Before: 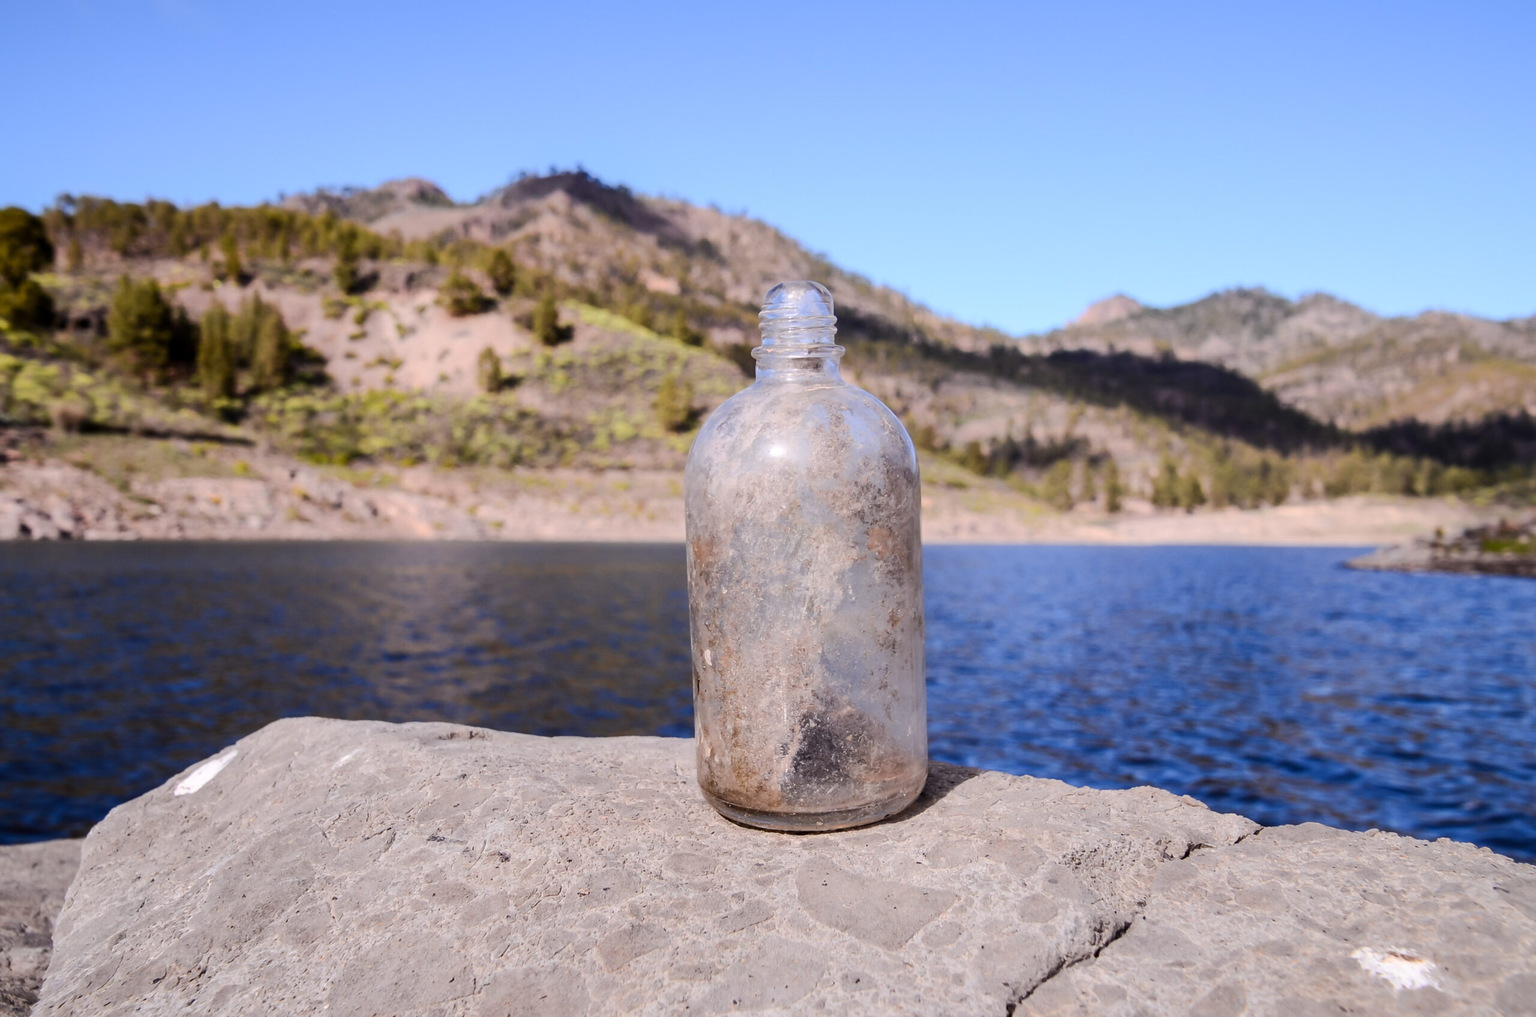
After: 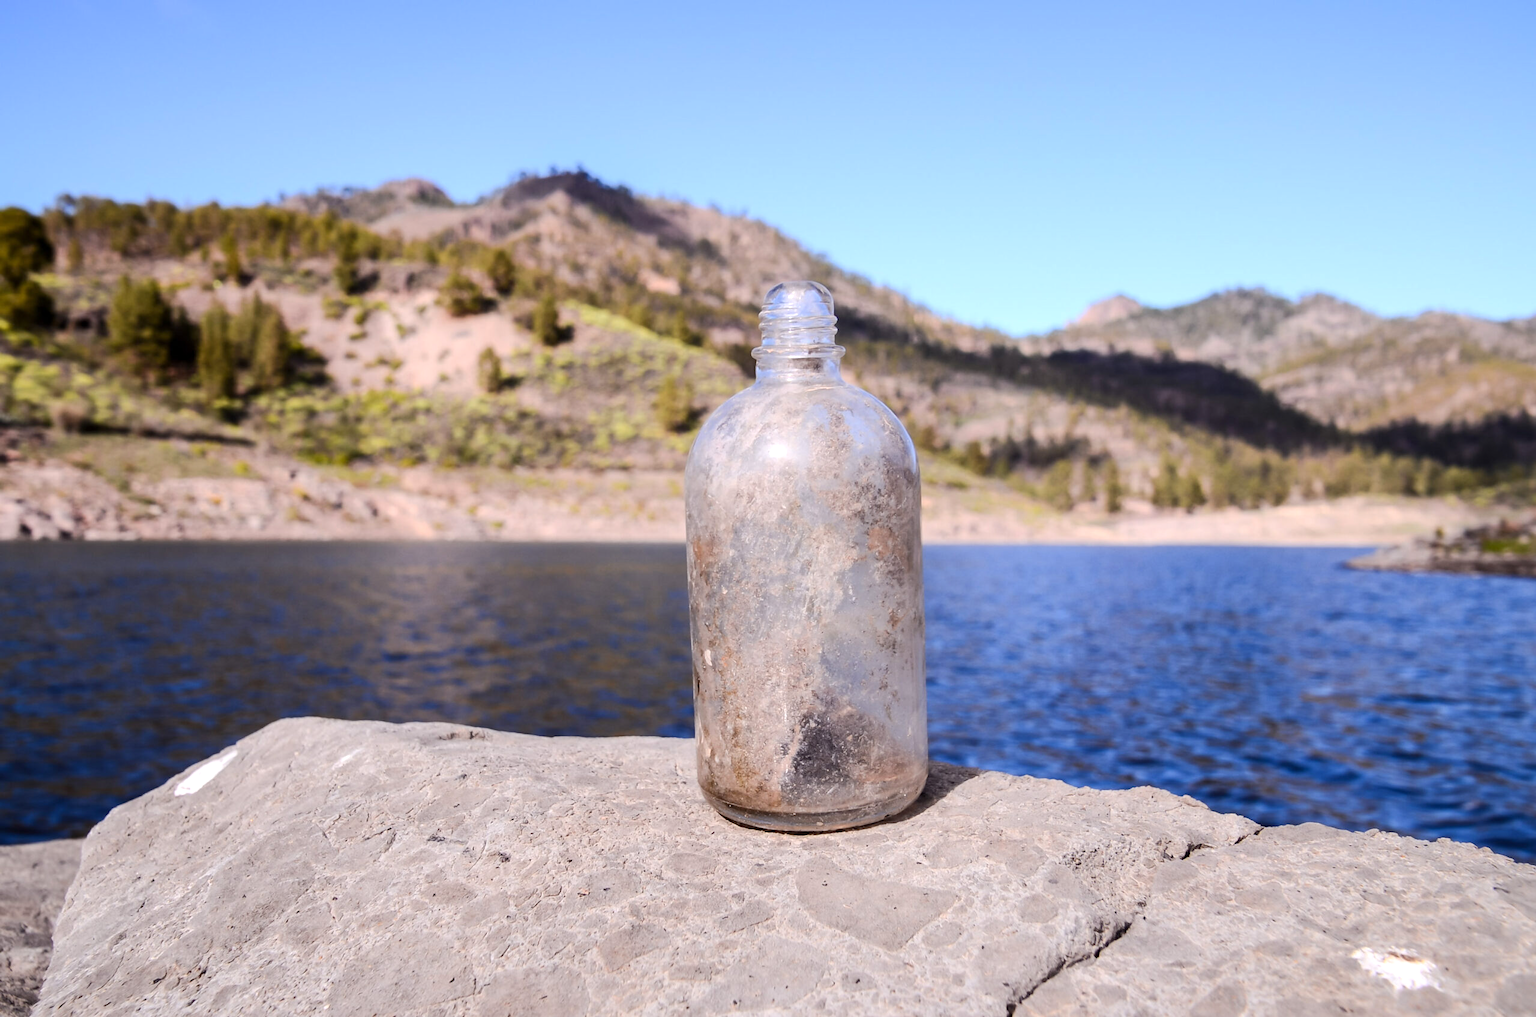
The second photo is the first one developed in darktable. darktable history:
exposure: exposure 0.269 EV, compensate highlight preservation false
